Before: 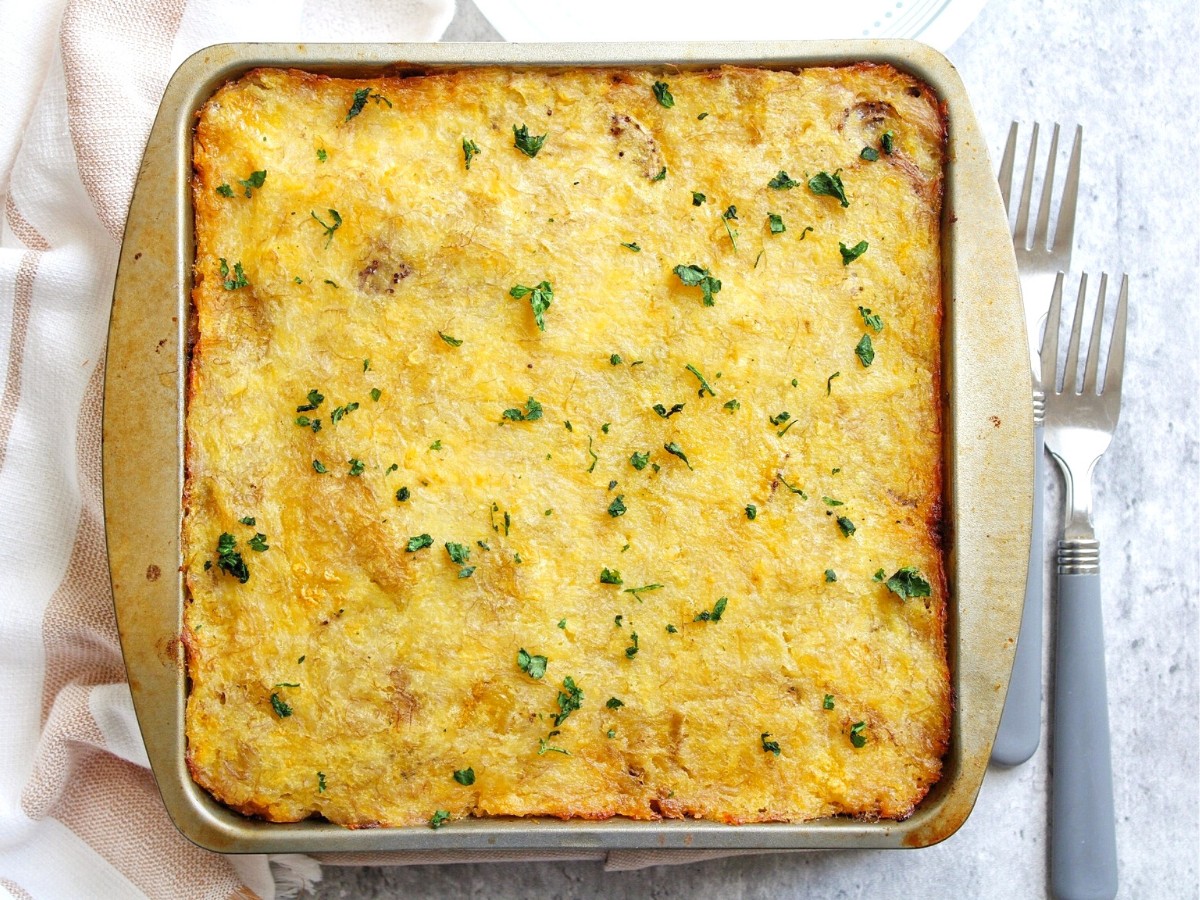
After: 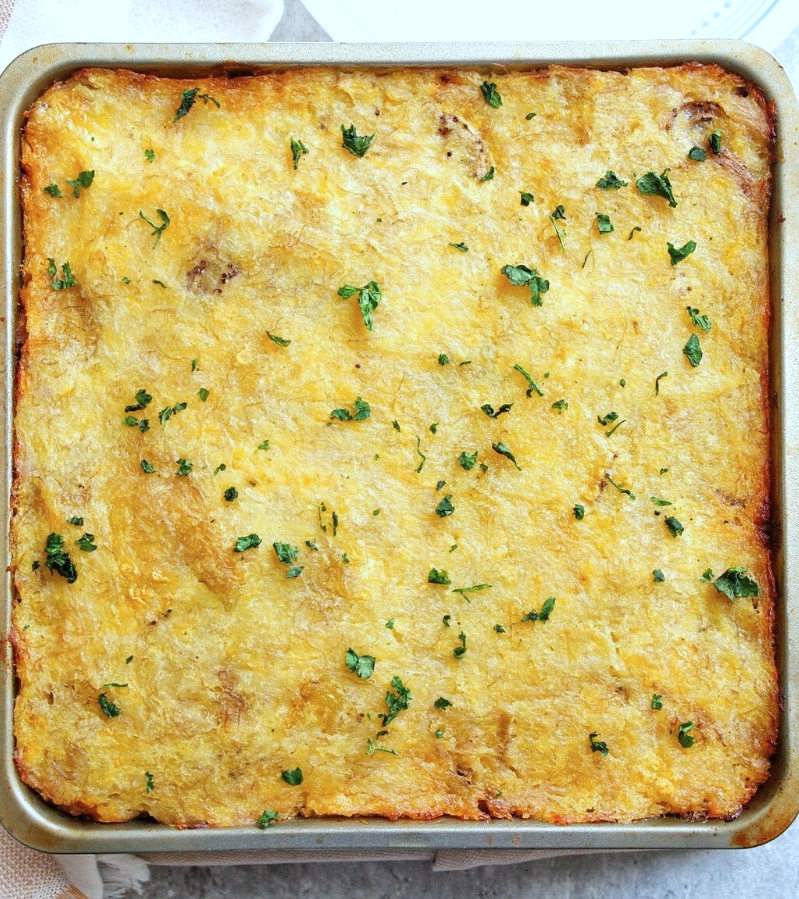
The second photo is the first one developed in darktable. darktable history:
crop and rotate: left 14.385%, right 18.948%
color correction: highlights a* -4.18, highlights b* -10.81
